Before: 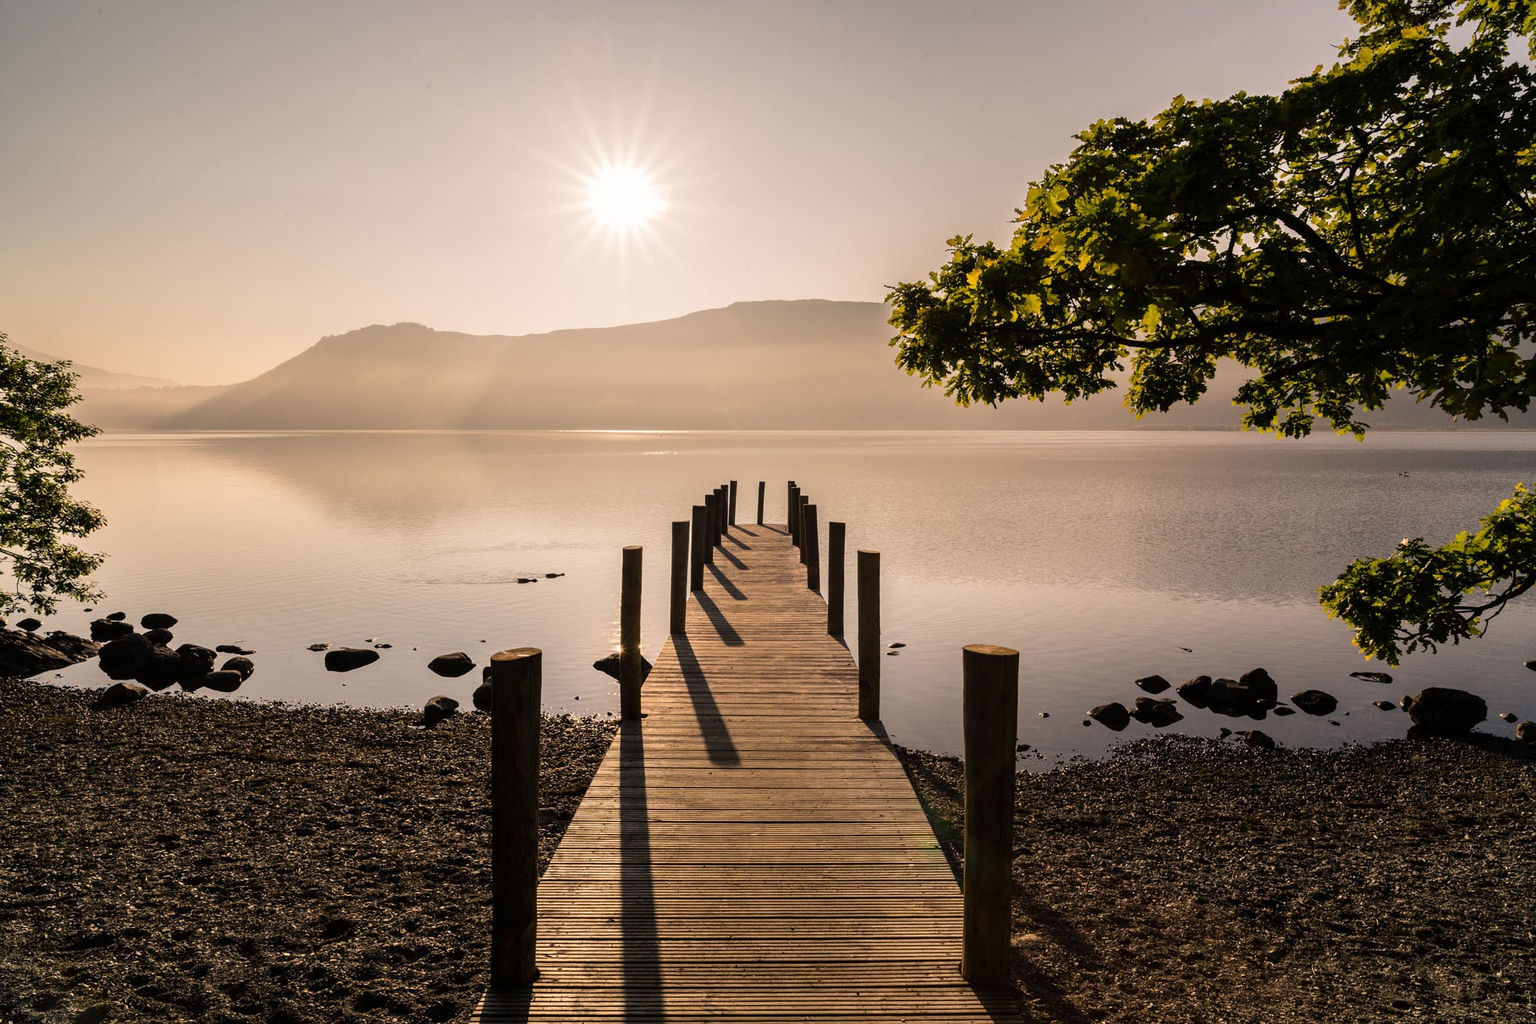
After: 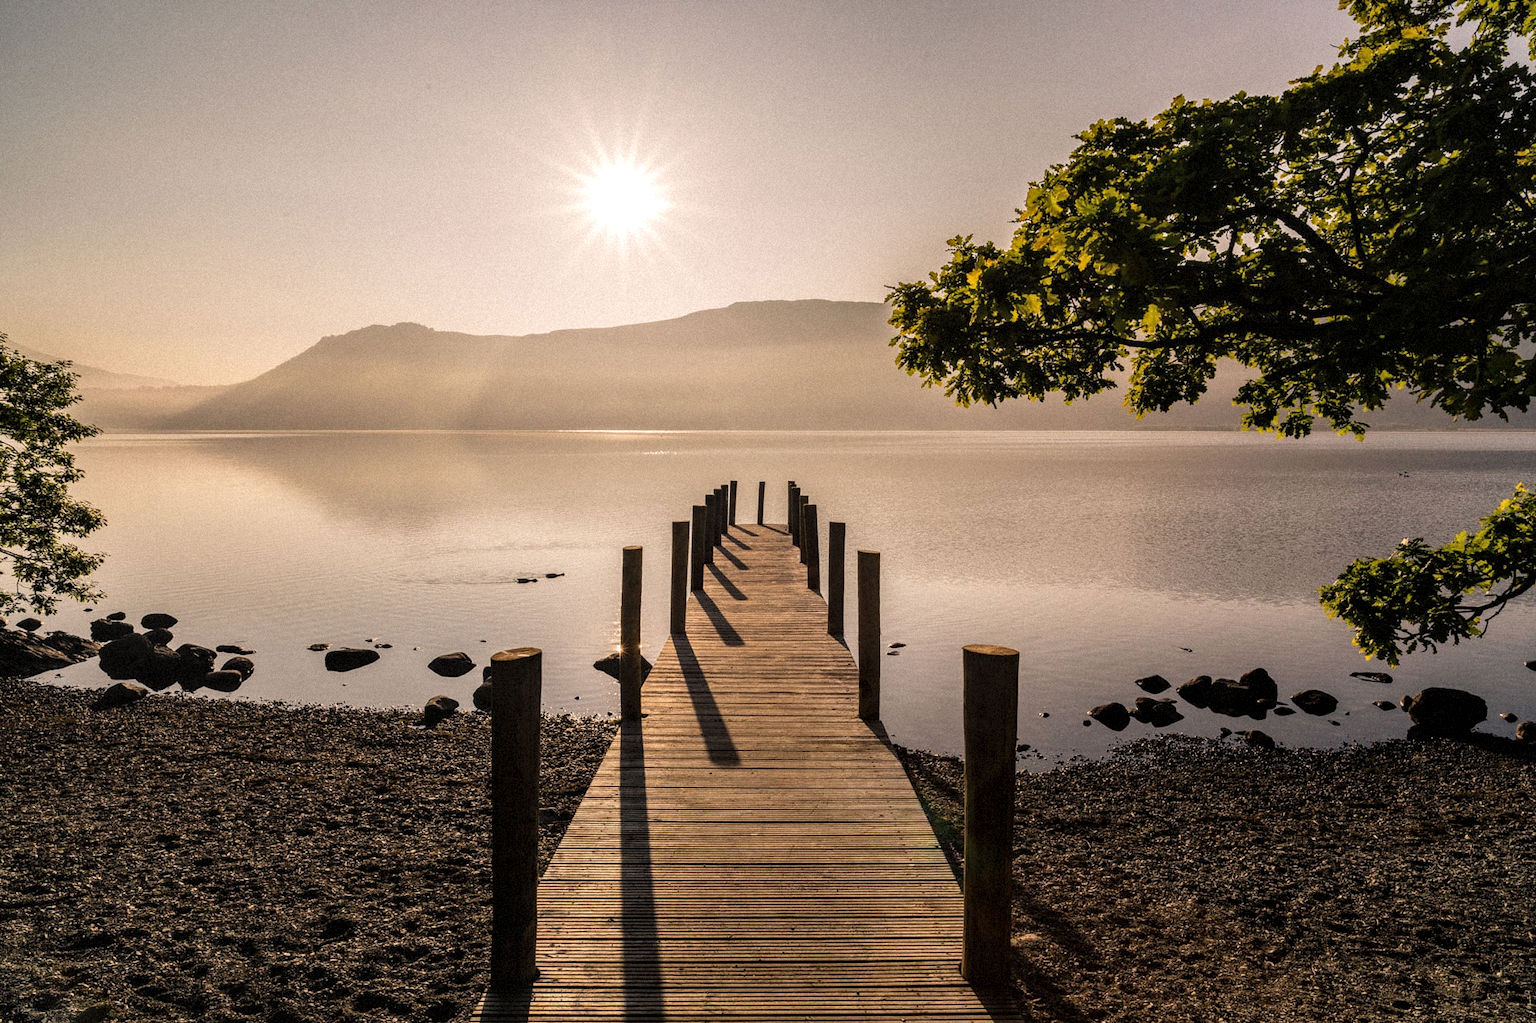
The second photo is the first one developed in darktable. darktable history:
grain: mid-tones bias 0%
local contrast: on, module defaults
